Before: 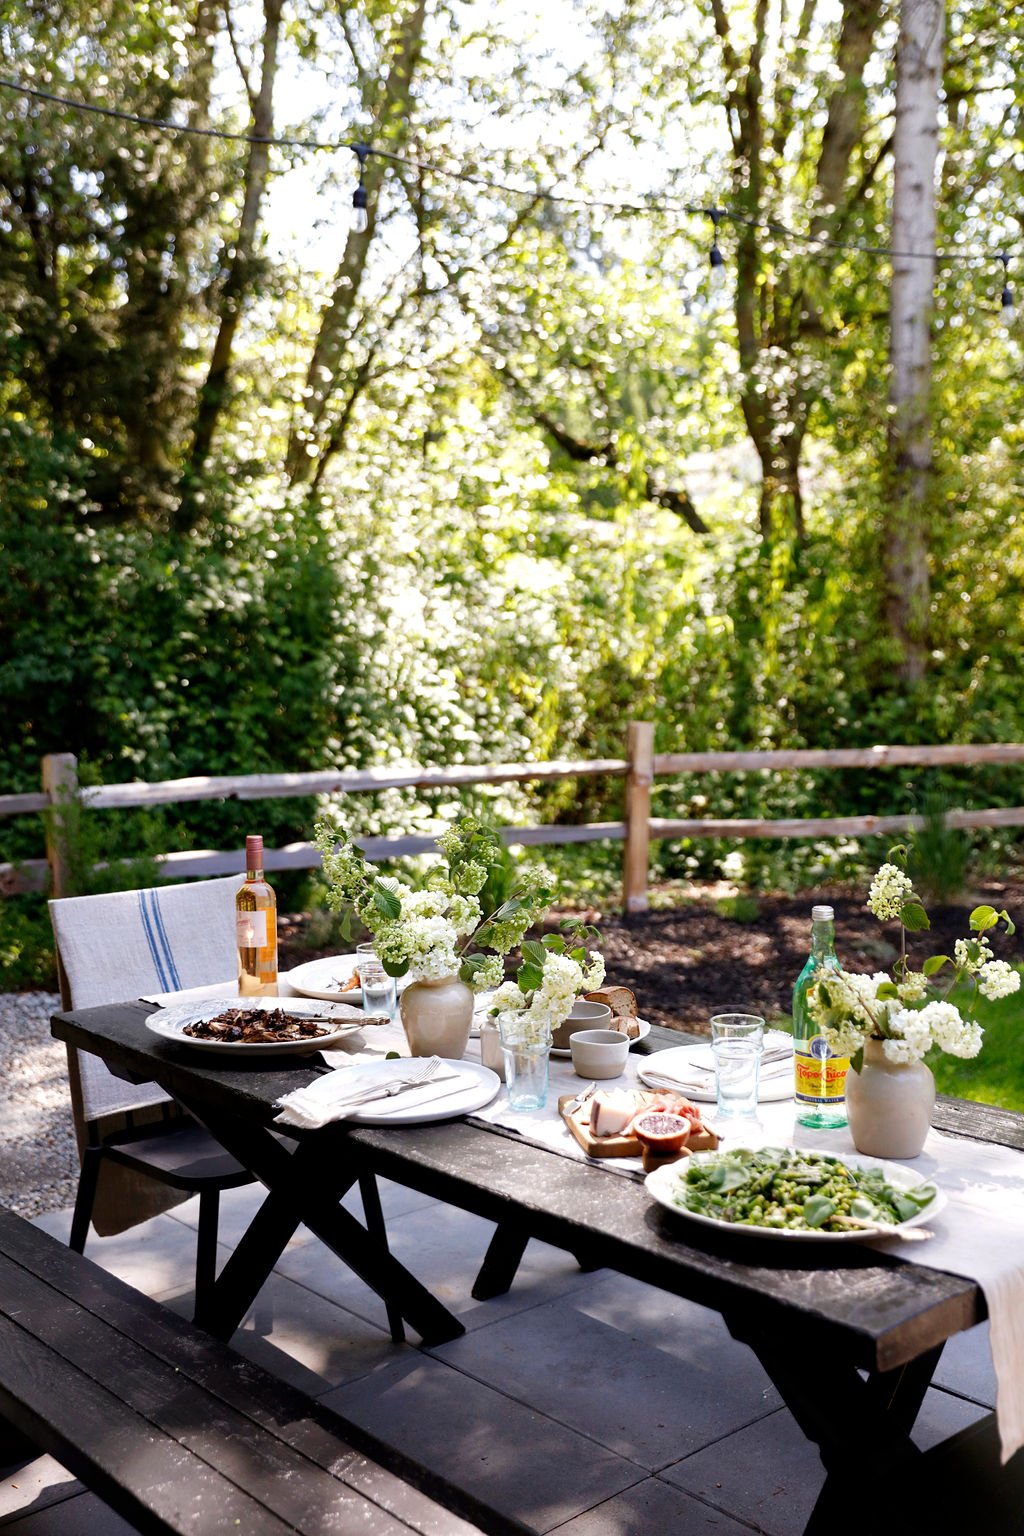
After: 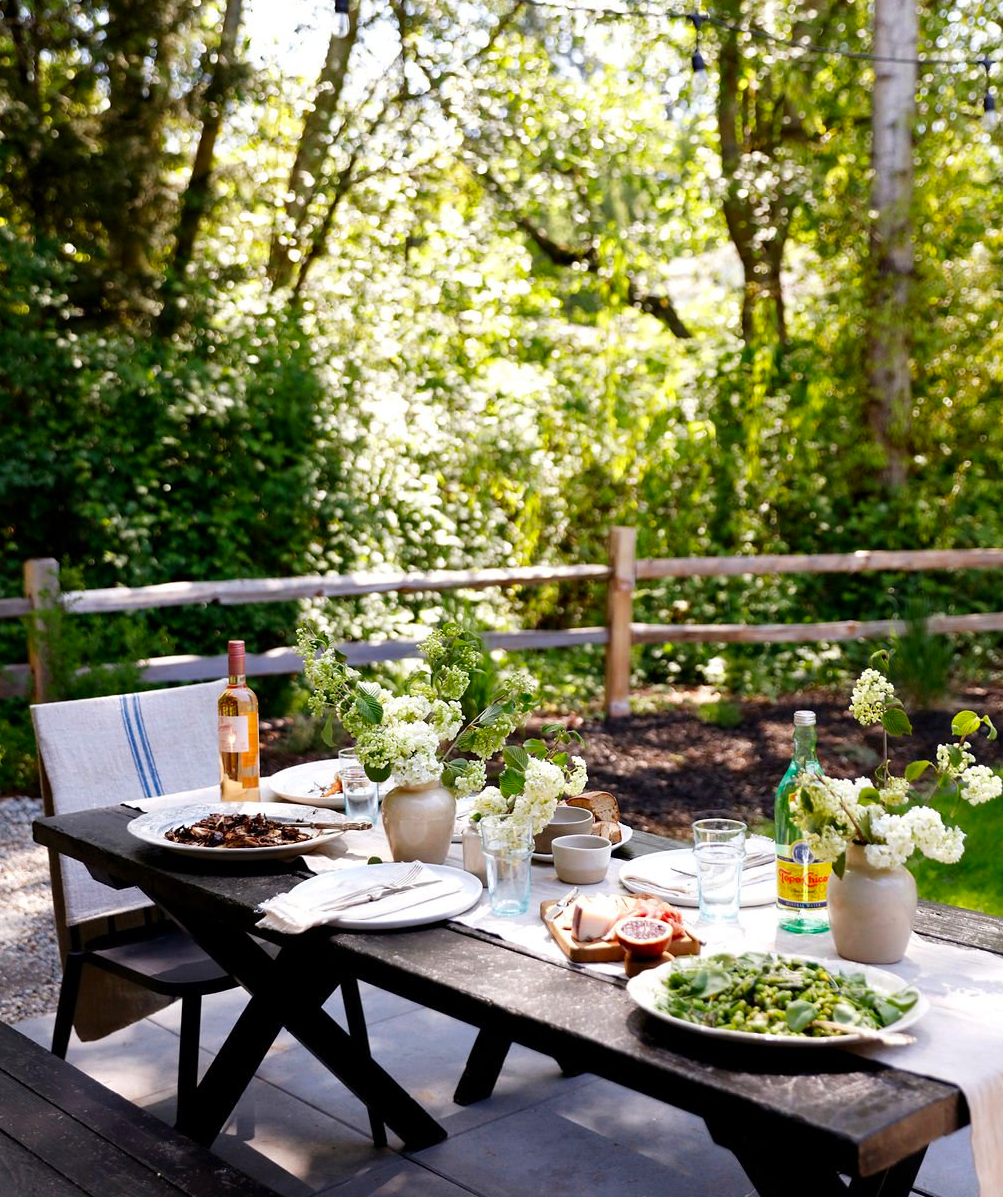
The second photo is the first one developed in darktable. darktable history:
crop and rotate: left 1.851%, top 12.737%, right 0.131%, bottom 9.27%
contrast brightness saturation: contrast 0.038, saturation 0.163
